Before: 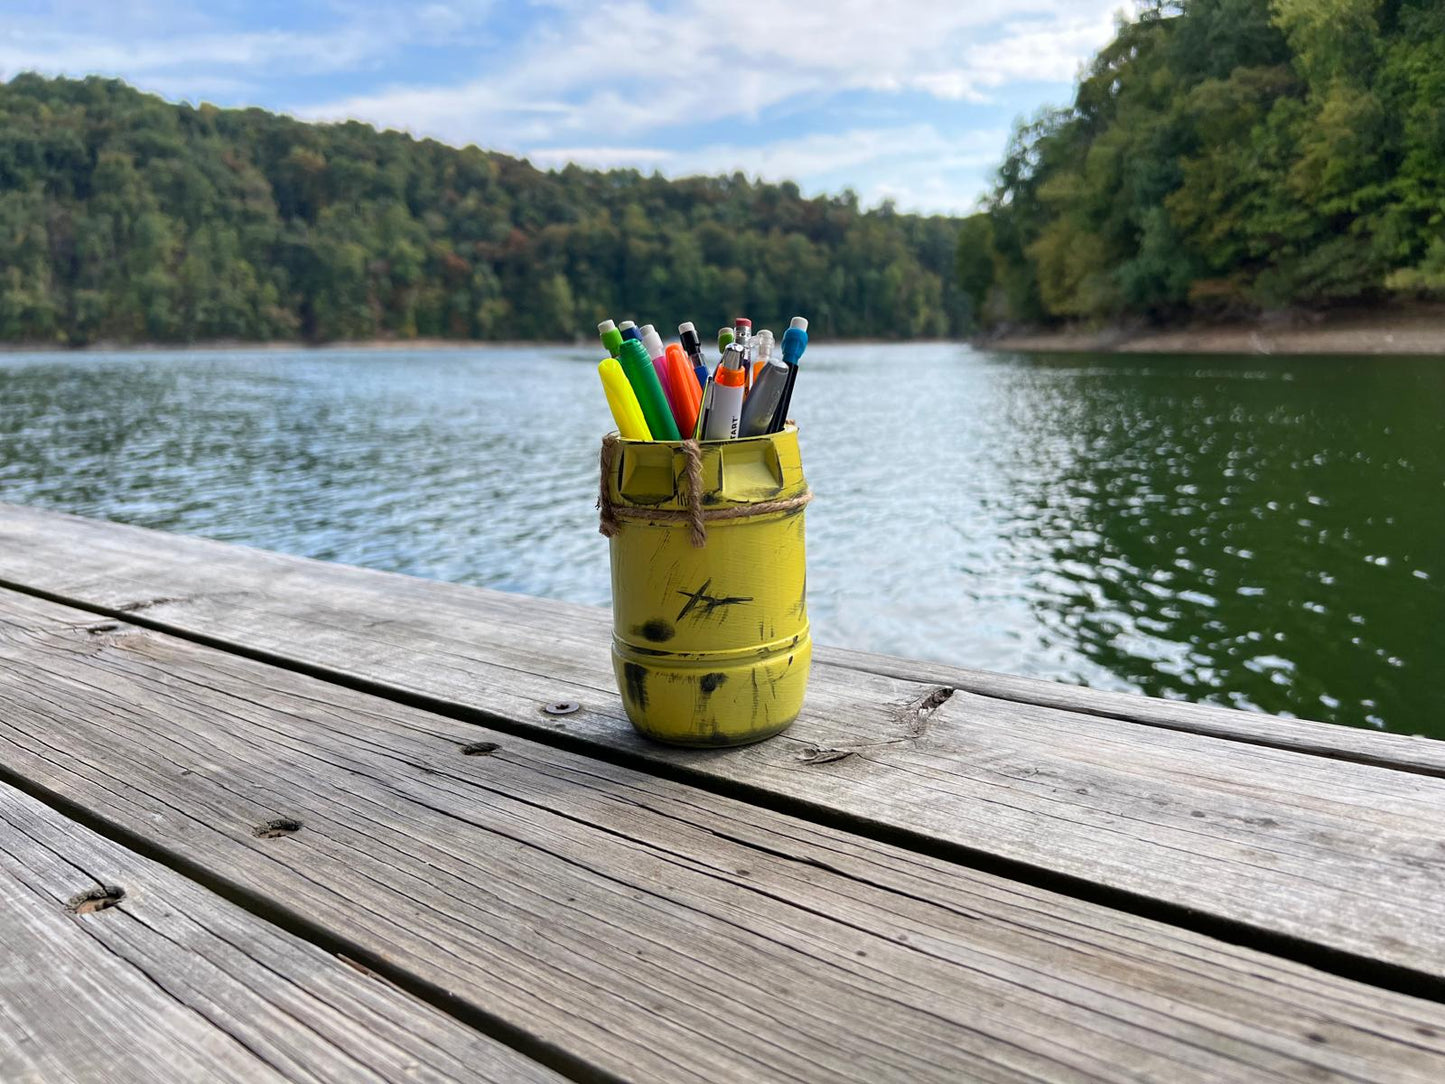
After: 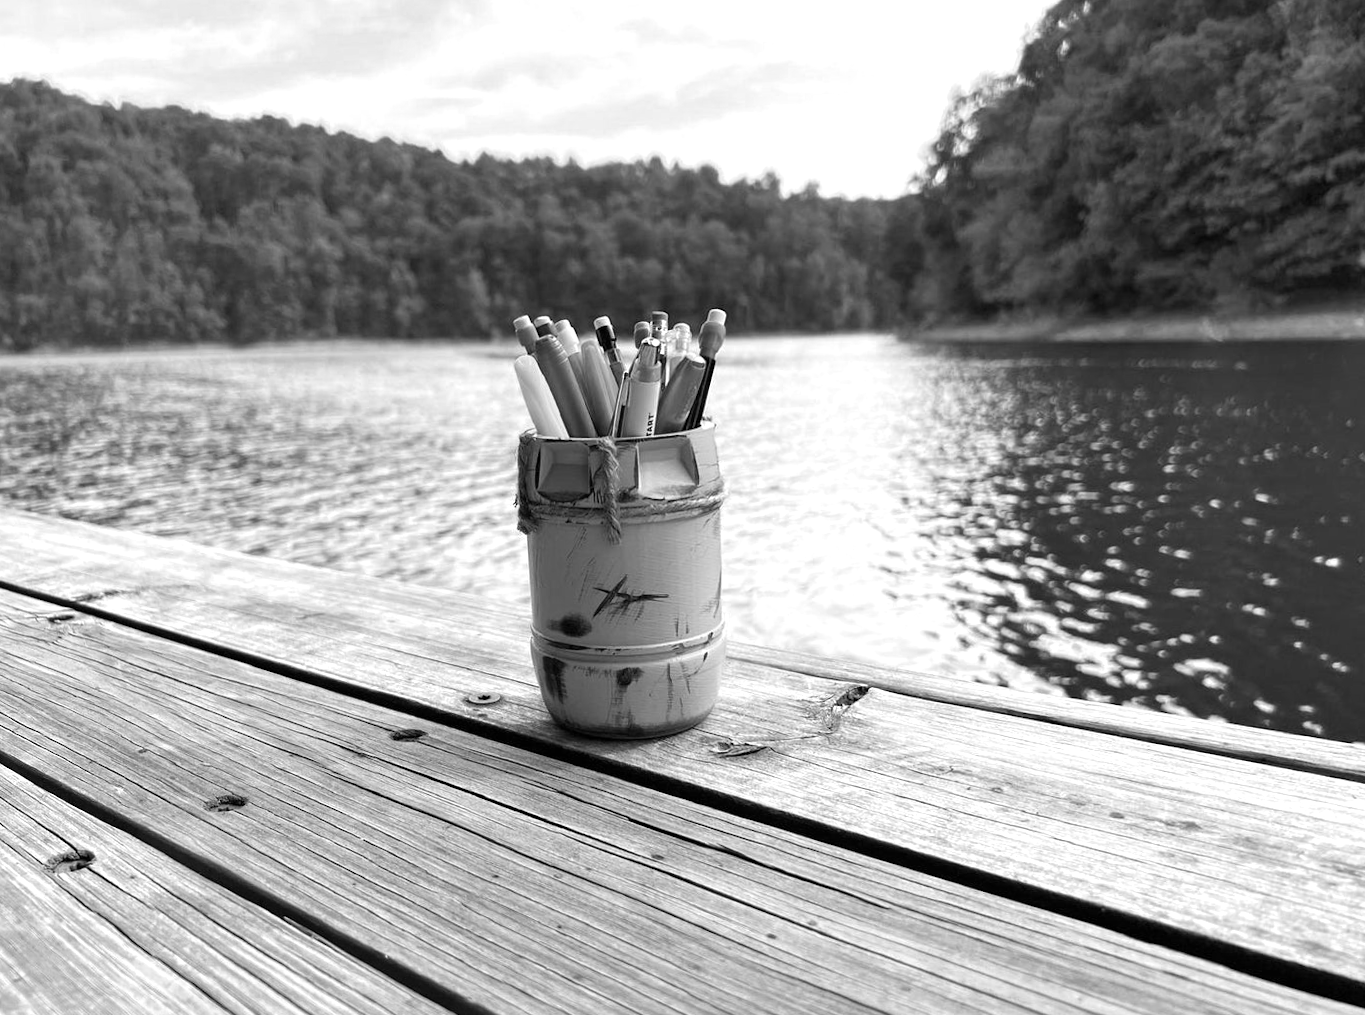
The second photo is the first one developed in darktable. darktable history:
exposure: exposure 0.6 EV, compensate highlight preservation false
rotate and perspective: rotation 0.062°, lens shift (vertical) 0.115, lens shift (horizontal) -0.133, crop left 0.047, crop right 0.94, crop top 0.061, crop bottom 0.94
color calibration: output gray [0.21, 0.42, 0.37, 0], gray › normalize channels true, illuminant same as pipeline (D50), adaptation XYZ, x 0.346, y 0.359, gamut compression 0
